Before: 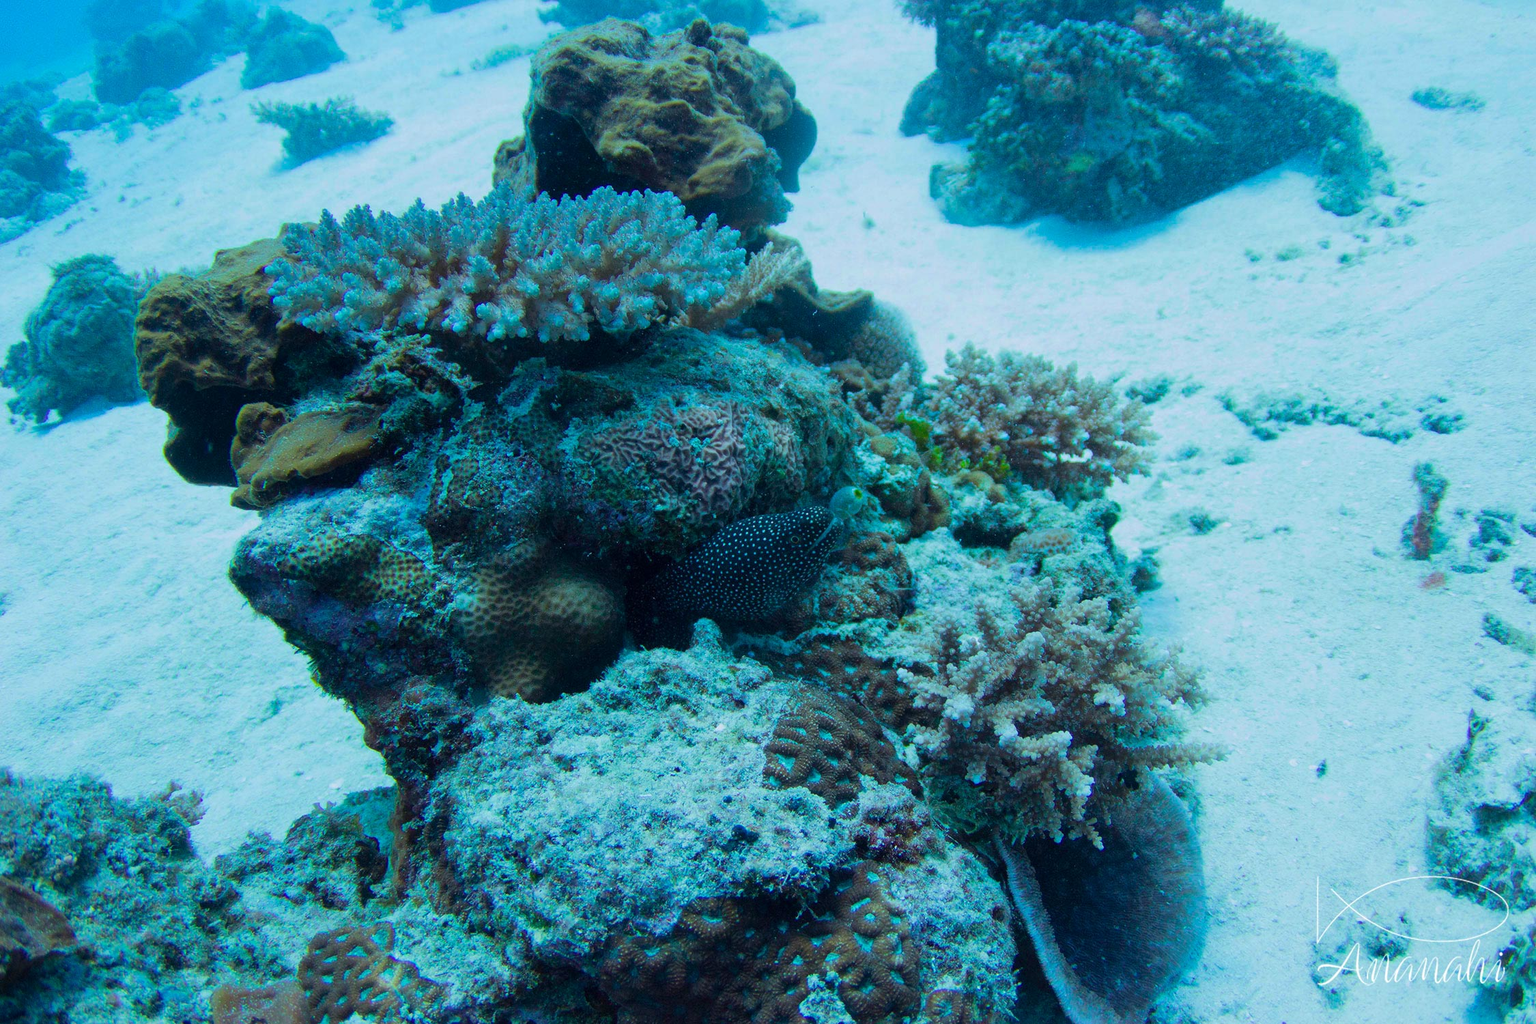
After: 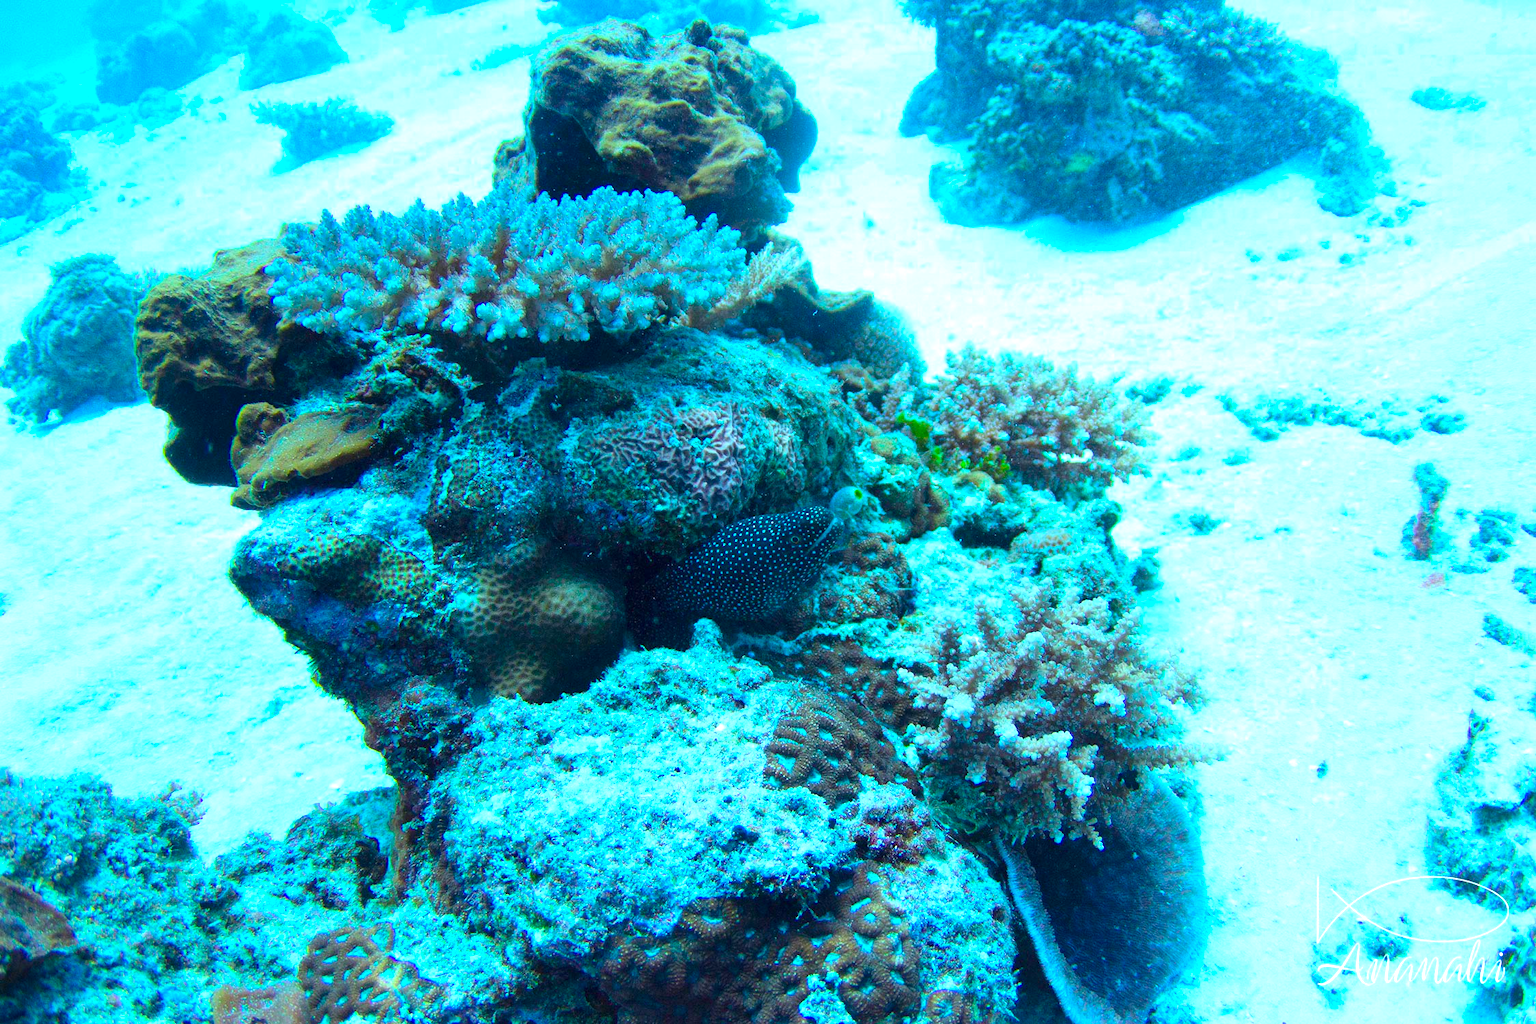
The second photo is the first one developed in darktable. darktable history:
contrast brightness saturation: contrast 0.09, saturation 0.28
exposure: black level correction 0, exposure 1 EV, compensate highlight preservation false
